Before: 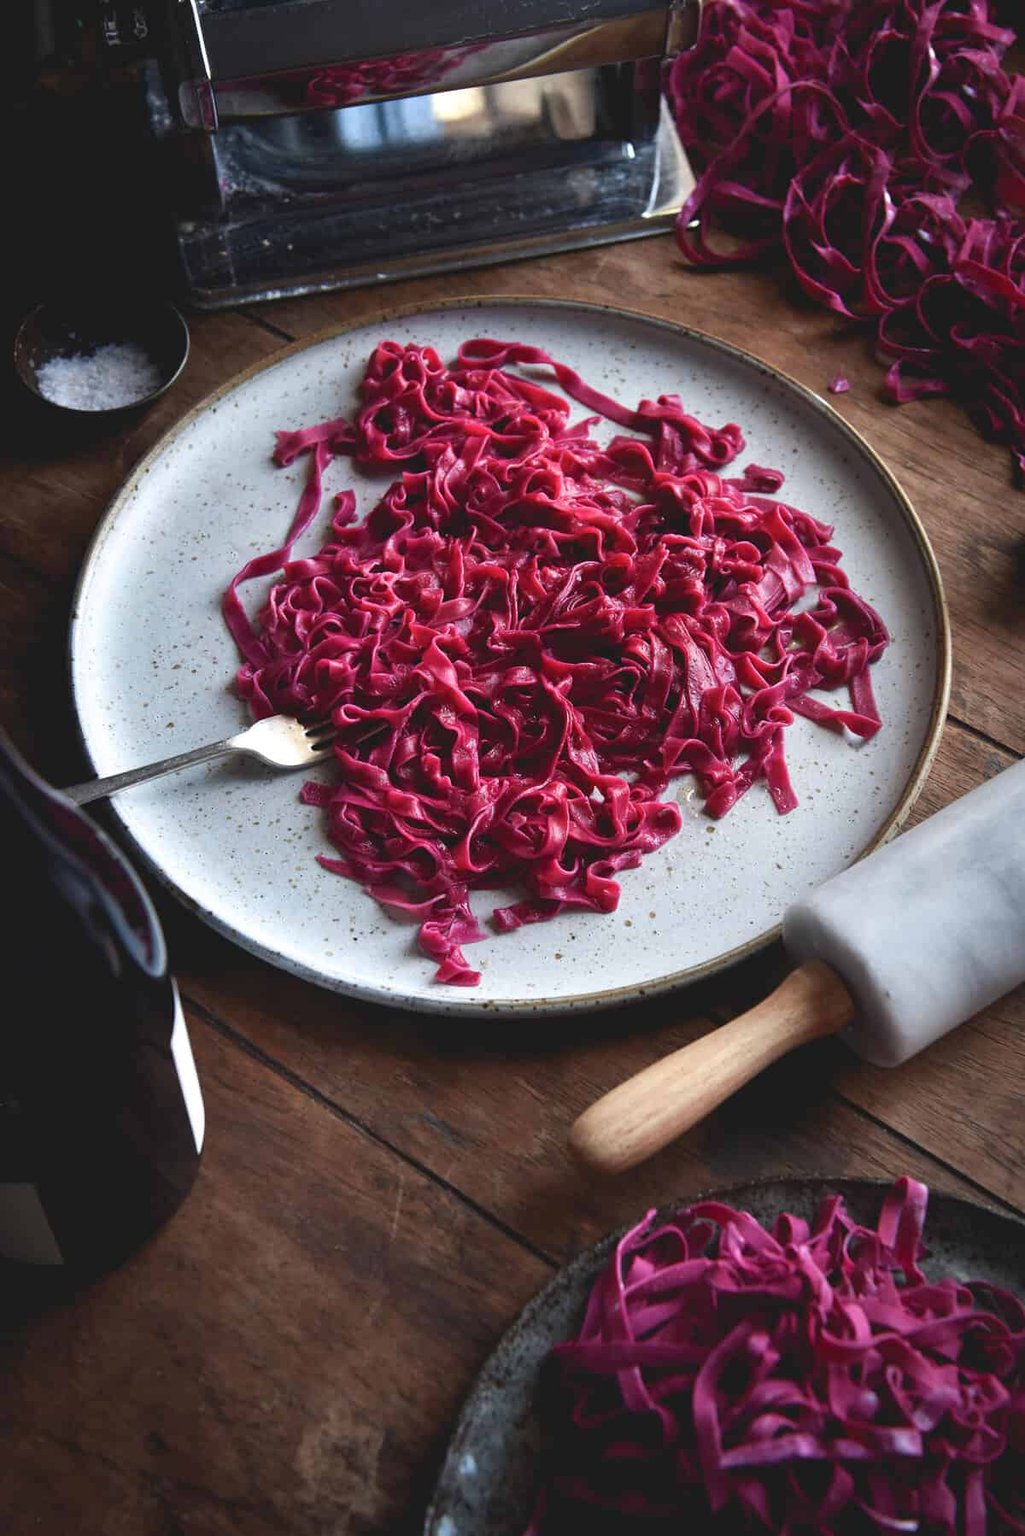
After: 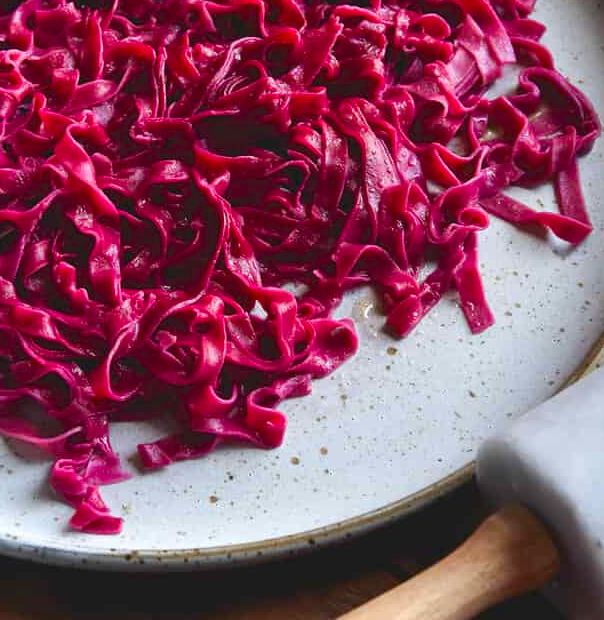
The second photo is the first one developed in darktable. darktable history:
color balance rgb: perceptual saturation grading › global saturation 30.262%
crop: left 36.681%, top 34.528%, right 12.946%, bottom 30.975%
